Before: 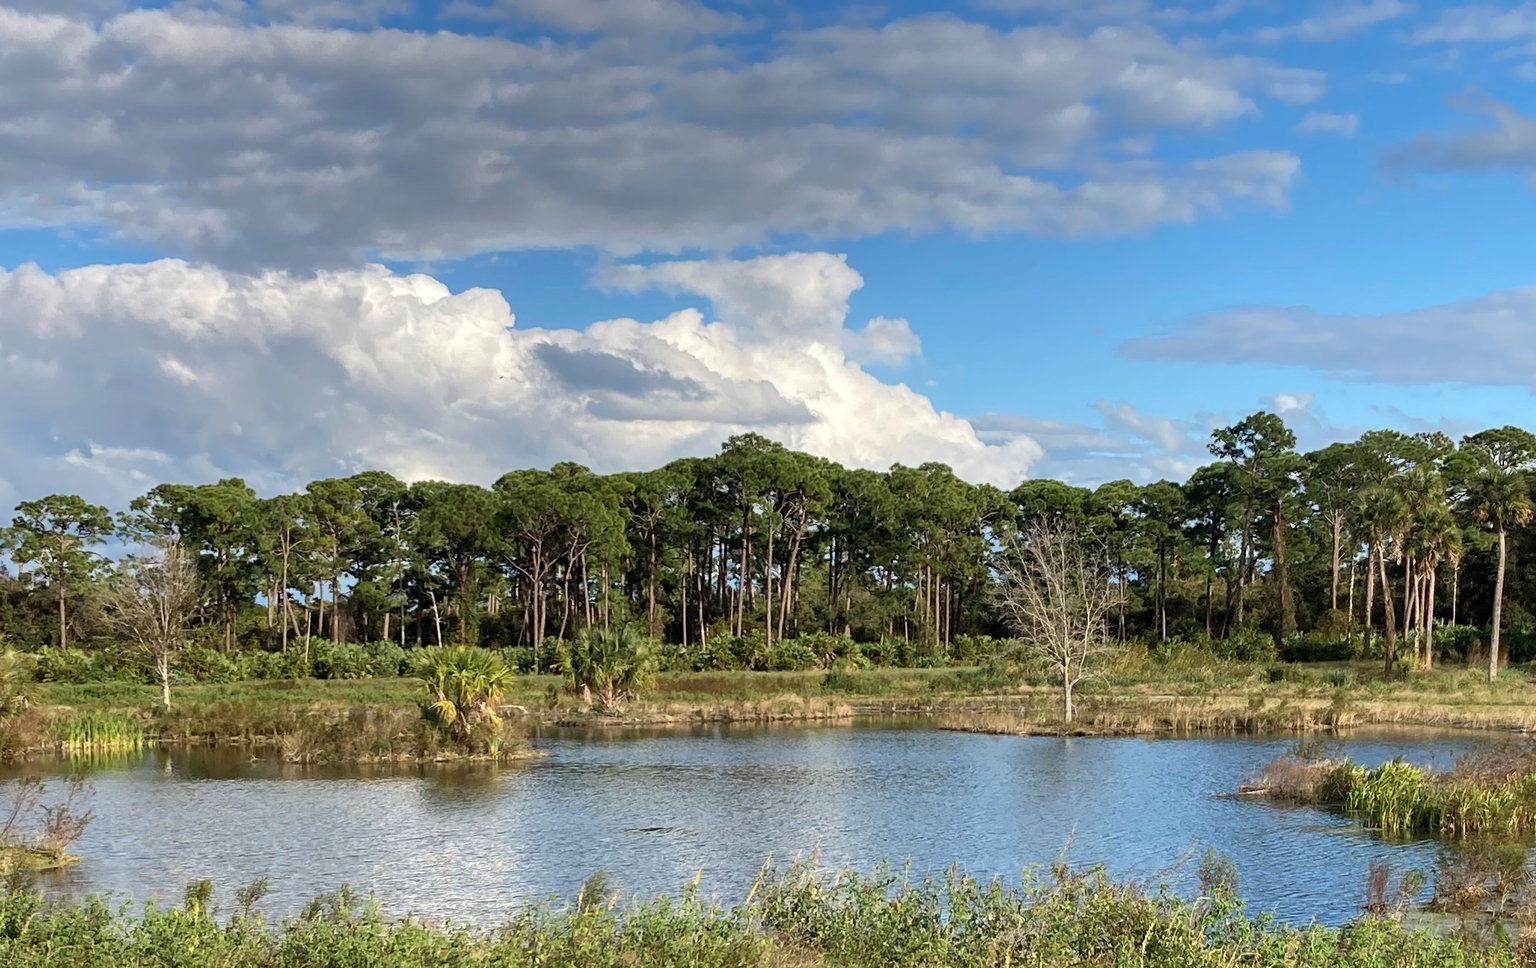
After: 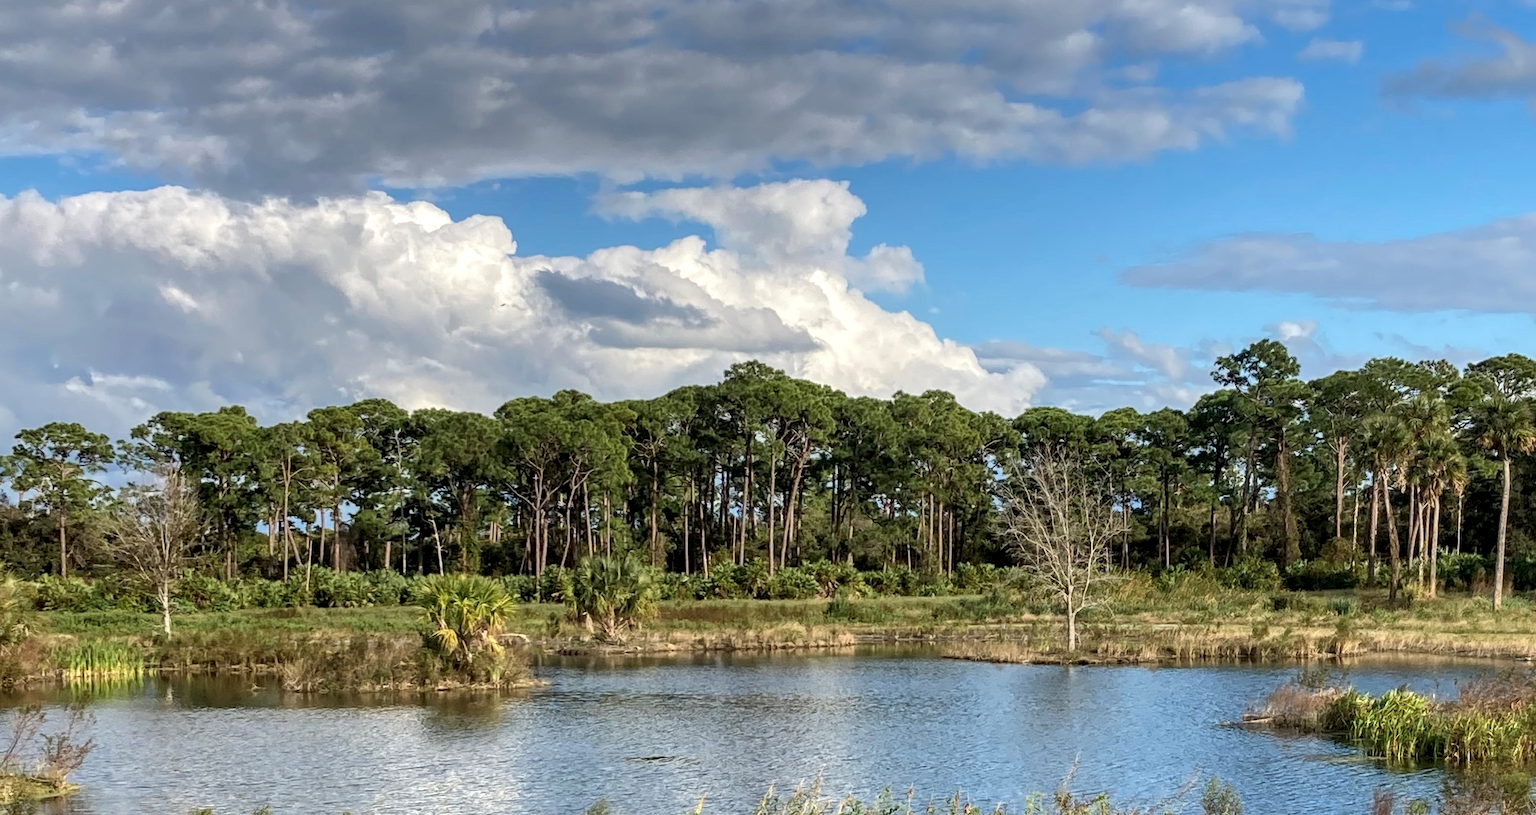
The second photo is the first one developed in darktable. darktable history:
rotate and perspective: automatic cropping off
crop: top 7.625%, bottom 8.027%
local contrast: on, module defaults
